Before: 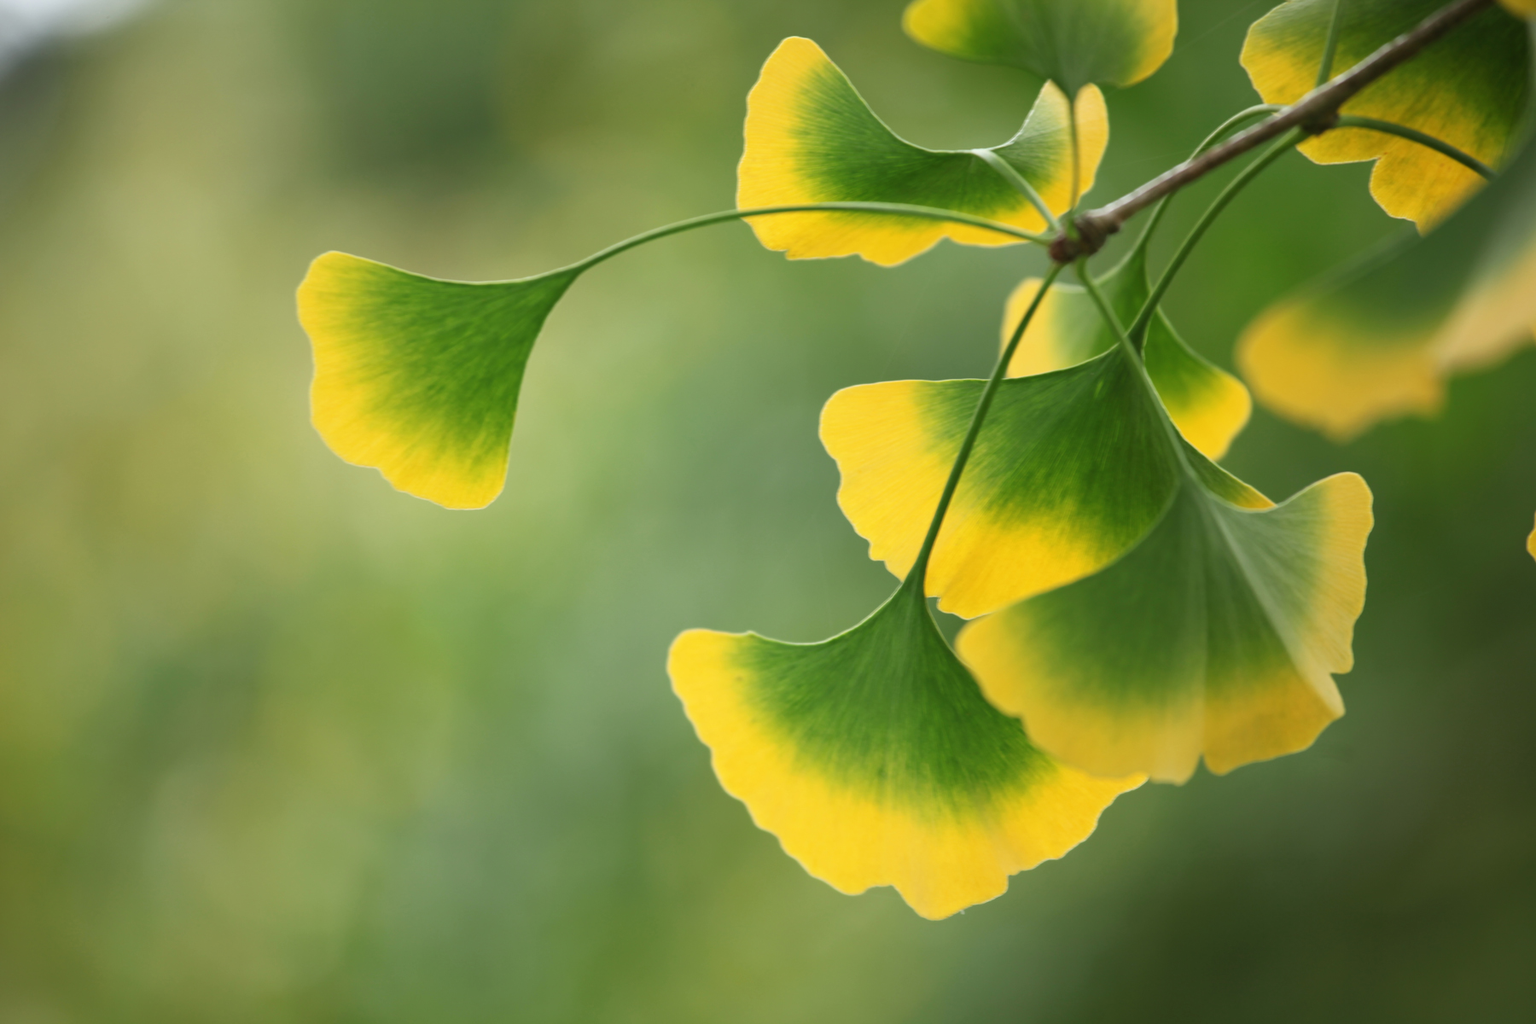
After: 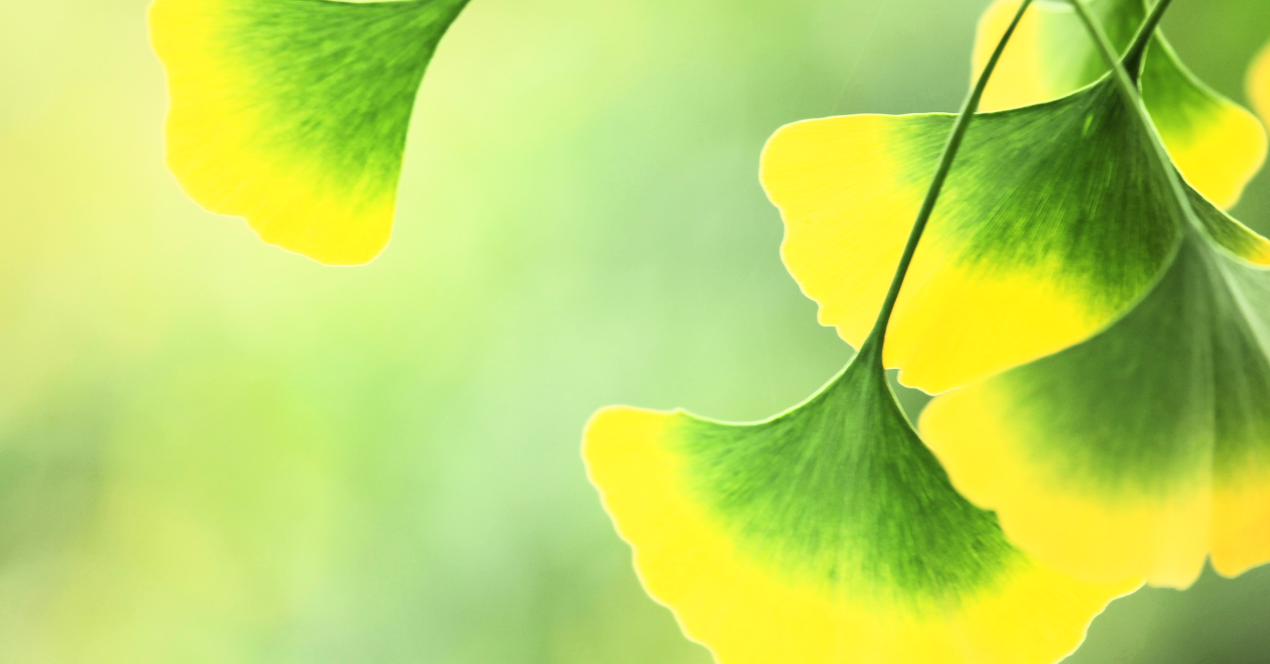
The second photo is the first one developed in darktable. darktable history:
crop: left 11.123%, top 27.61%, right 18.3%, bottom 17.034%
rgb curve: curves: ch0 [(0, 0) (0.21, 0.15) (0.24, 0.21) (0.5, 0.75) (0.75, 0.96) (0.89, 0.99) (1, 1)]; ch1 [(0, 0.02) (0.21, 0.13) (0.25, 0.2) (0.5, 0.67) (0.75, 0.9) (0.89, 0.97) (1, 1)]; ch2 [(0, 0.02) (0.21, 0.13) (0.25, 0.2) (0.5, 0.67) (0.75, 0.9) (0.89, 0.97) (1, 1)], compensate middle gray true
